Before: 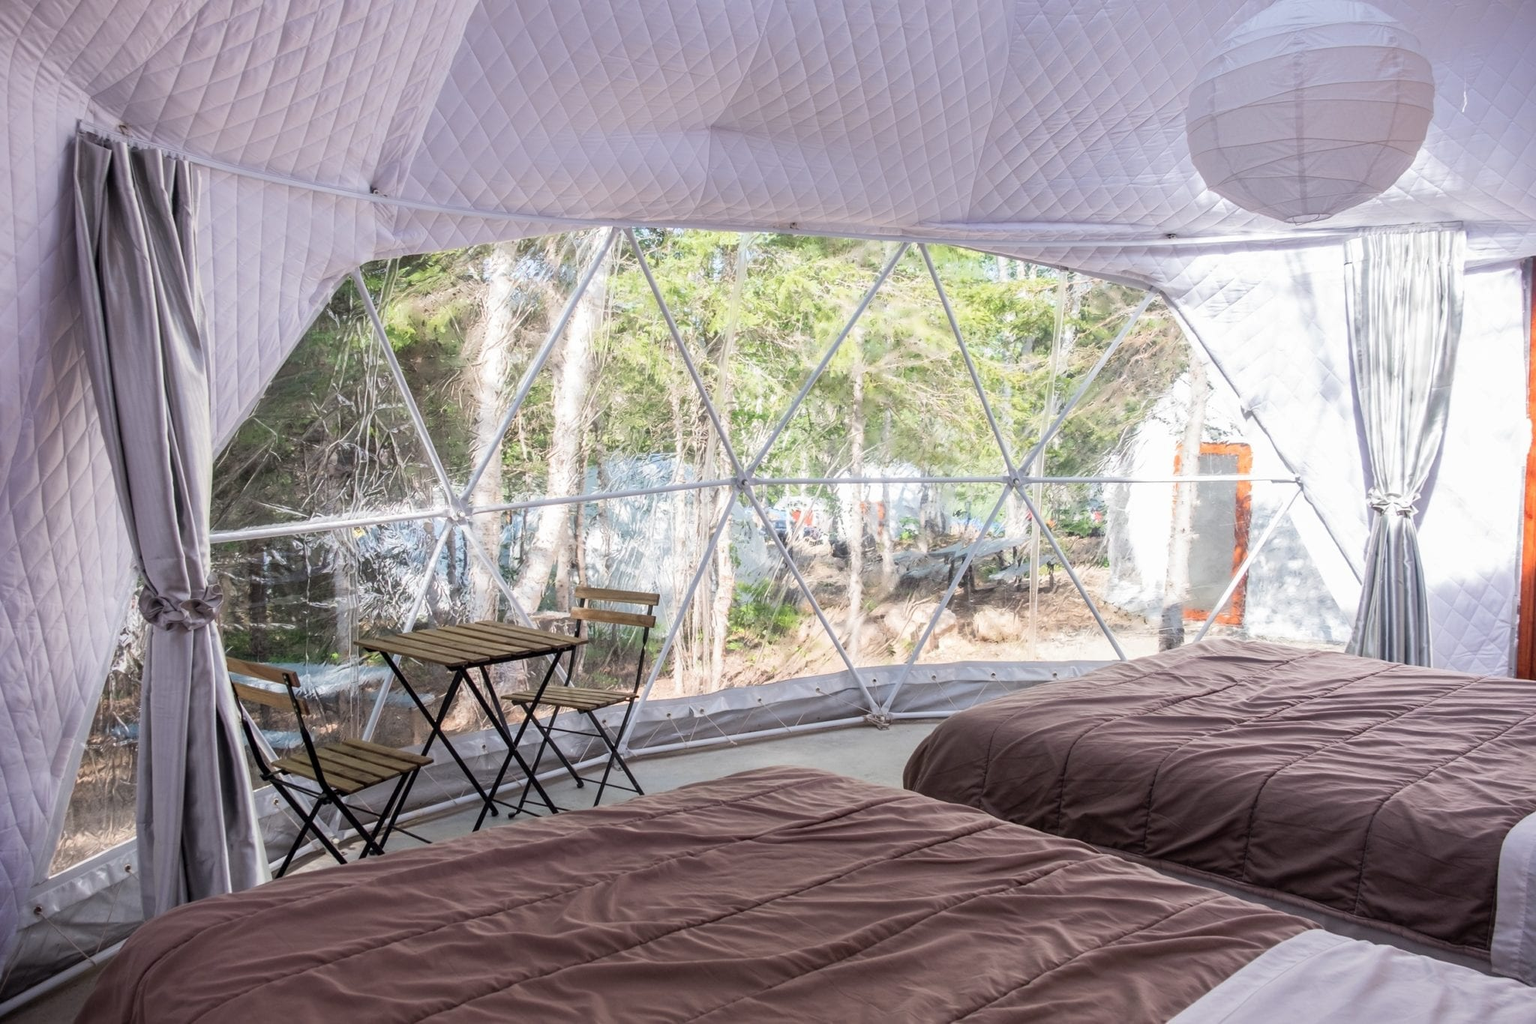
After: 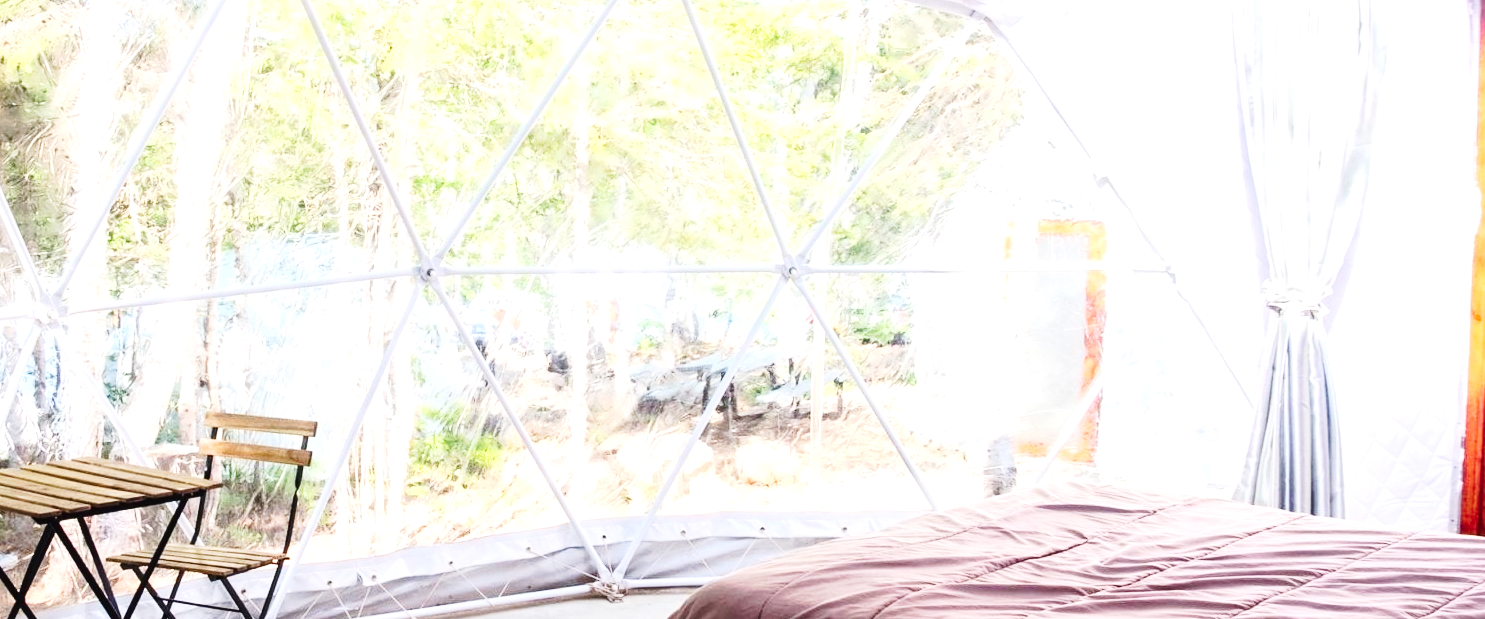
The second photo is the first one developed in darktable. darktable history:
contrast brightness saturation: contrast 0.185, saturation 0.297
crop and rotate: left 27.449%, top 27.199%, bottom 27.419%
tone equalizer: -8 EV -1.05 EV, -7 EV -1.05 EV, -6 EV -0.904 EV, -5 EV -0.577 EV, -3 EV 0.56 EV, -2 EV 0.859 EV, -1 EV 0.999 EV, +0 EV 1.06 EV, smoothing diameter 24.81%, edges refinement/feathering 9.27, preserve details guided filter
tone curve: curves: ch0 [(0, 0.023) (0.103, 0.087) (0.277, 0.28) (0.46, 0.554) (0.569, 0.68) (0.735, 0.843) (0.994, 0.984)]; ch1 [(0, 0) (0.324, 0.285) (0.456, 0.438) (0.488, 0.497) (0.512, 0.503) (0.535, 0.535) (0.599, 0.606) (0.715, 0.738) (1, 1)]; ch2 [(0, 0) (0.369, 0.388) (0.449, 0.431) (0.478, 0.471) (0.502, 0.503) (0.55, 0.553) (0.603, 0.602) (0.656, 0.713) (1, 1)], preserve colors none
color balance rgb: shadows lift › chroma 0.756%, shadows lift › hue 114.15°, global offset › hue 171.87°, perceptual saturation grading › global saturation -0.969%
